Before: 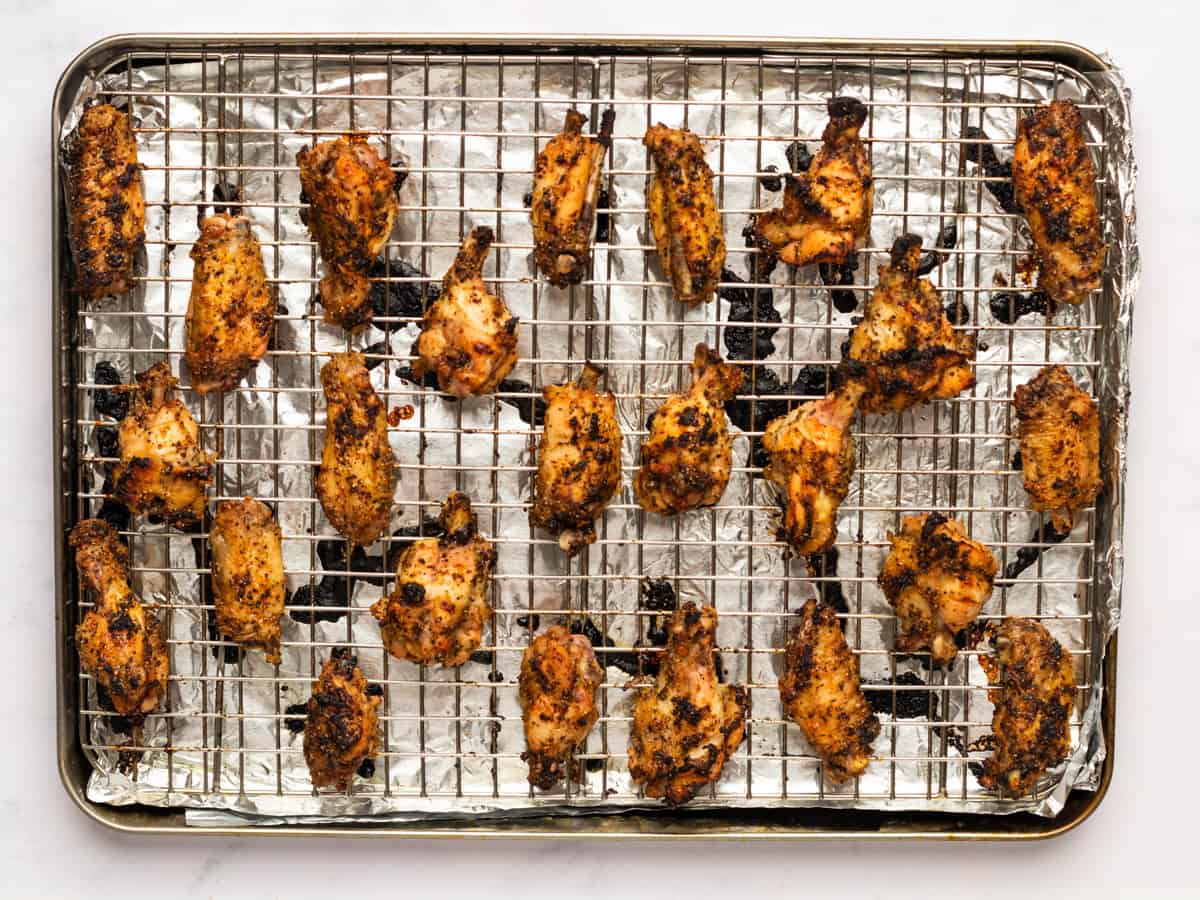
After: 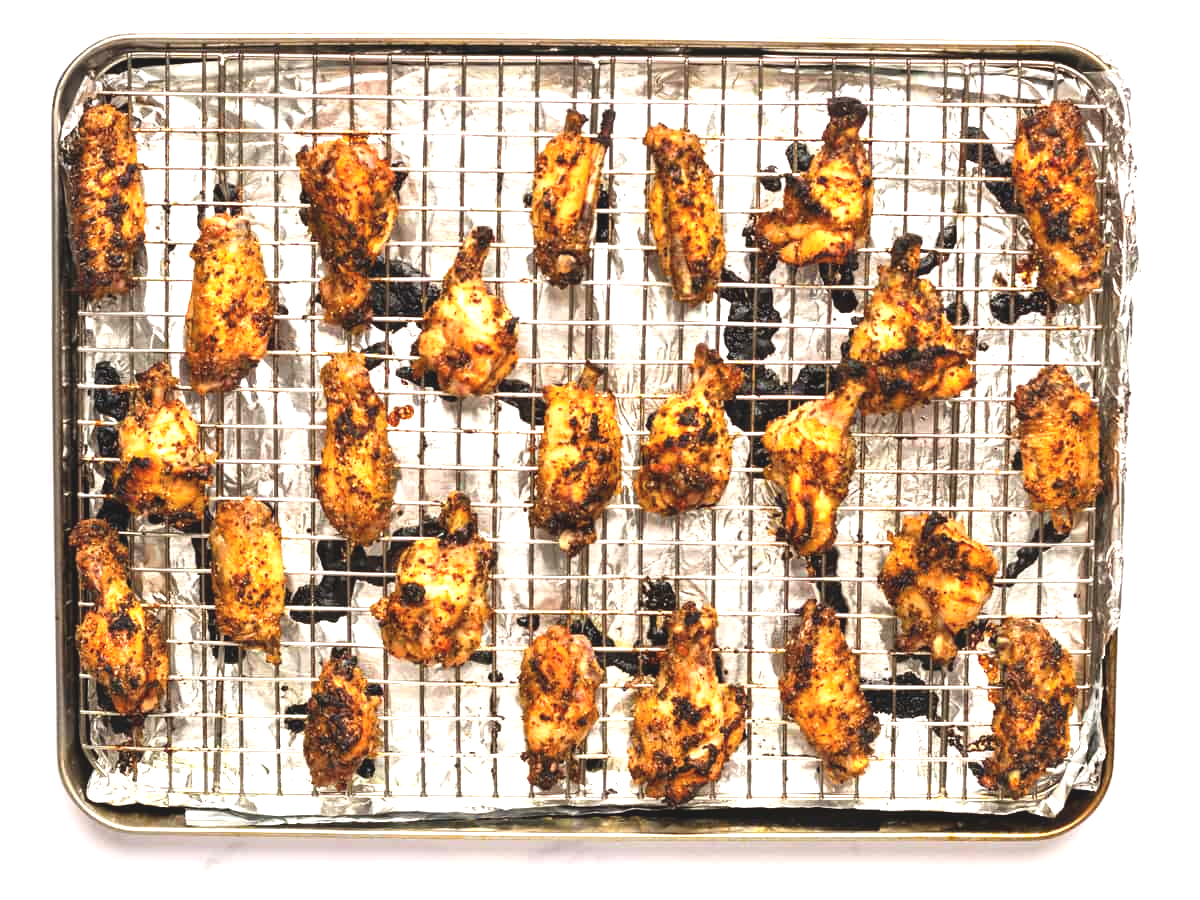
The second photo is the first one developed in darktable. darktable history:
exposure: black level correction -0.005, exposure 1.005 EV, compensate highlight preservation false
